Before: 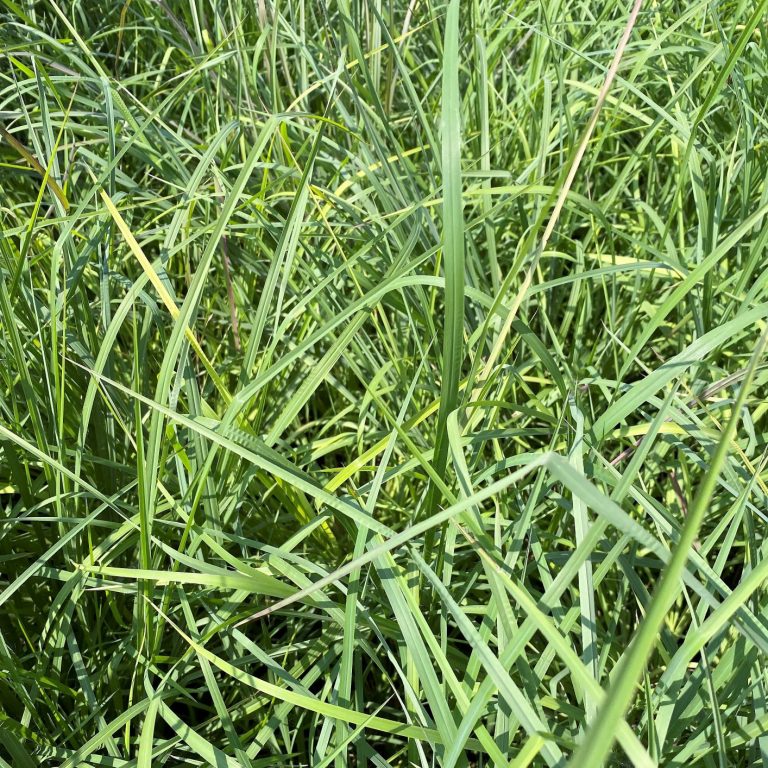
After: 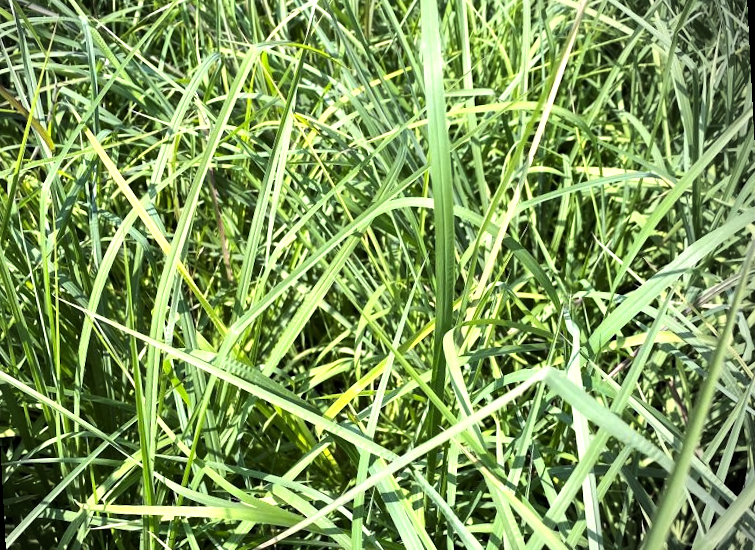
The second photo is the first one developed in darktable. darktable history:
color balance rgb: global vibrance 10%
rotate and perspective: rotation -3°, crop left 0.031, crop right 0.968, crop top 0.07, crop bottom 0.93
tone equalizer: -8 EV -0.75 EV, -7 EV -0.7 EV, -6 EV -0.6 EV, -5 EV -0.4 EV, -3 EV 0.4 EV, -2 EV 0.6 EV, -1 EV 0.7 EV, +0 EV 0.75 EV, edges refinement/feathering 500, mask exposure compensation -1.57 EV, preserve details no
crop and rotate: top 5.667%, bottom 14.937%
vignetting: center (-0.15, 0.013)
